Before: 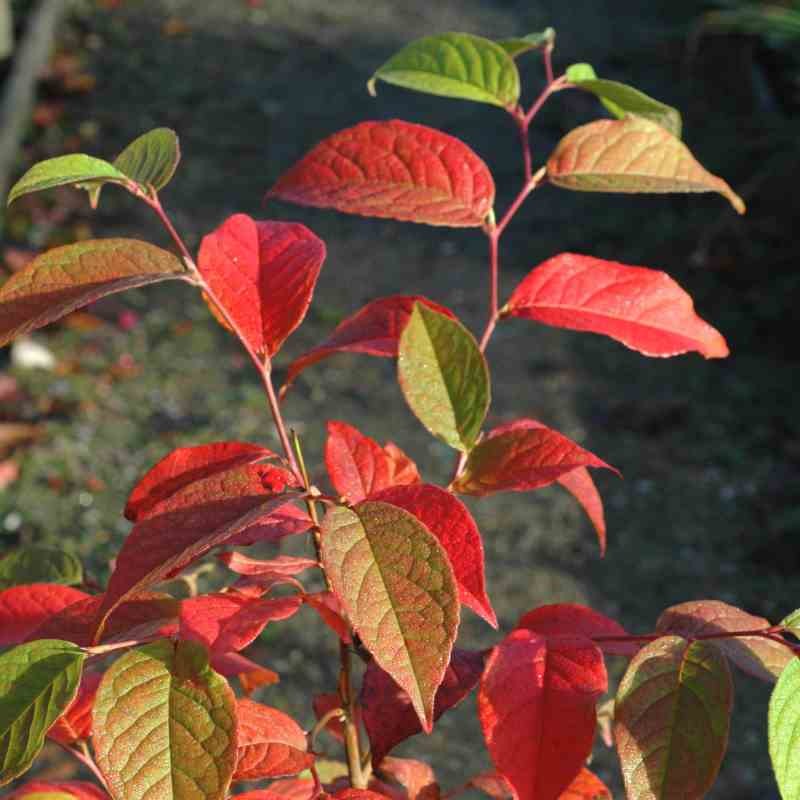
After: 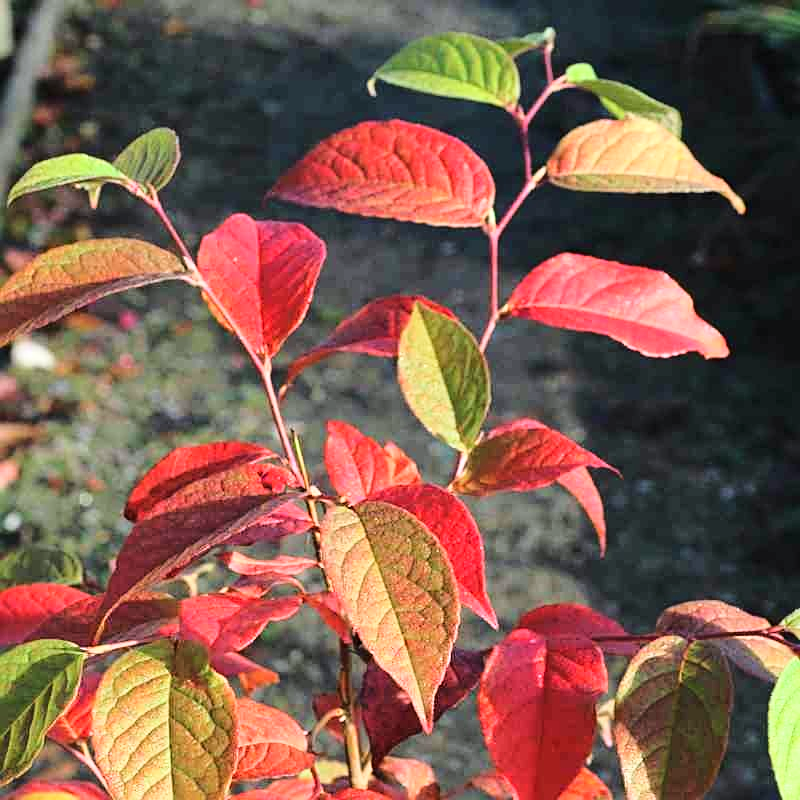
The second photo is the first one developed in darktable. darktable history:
color calibration: illuminant as shot in camera, x 0.358, y 0.373, temperature 4628.91 K
base curve: curves: ch0 [(0, 0) (0.028, 0.03) (0.121, 0.232) (0.46, 0.748) (0.859, 0.968) (1, 1)]
sharpen: on, module defaults
